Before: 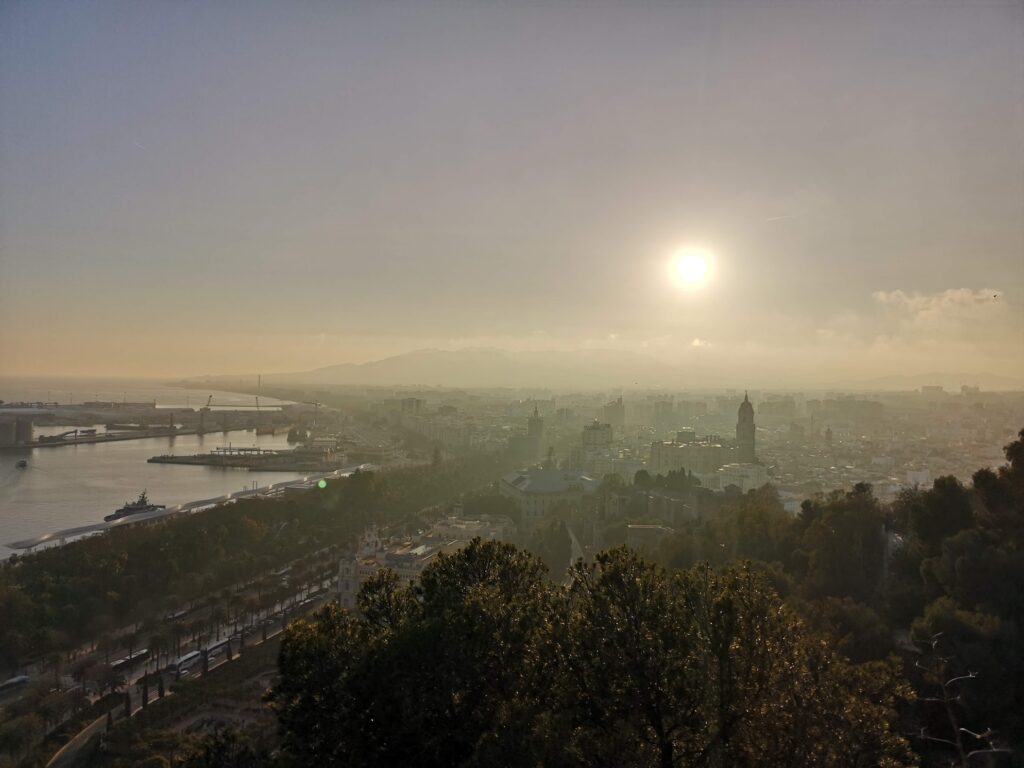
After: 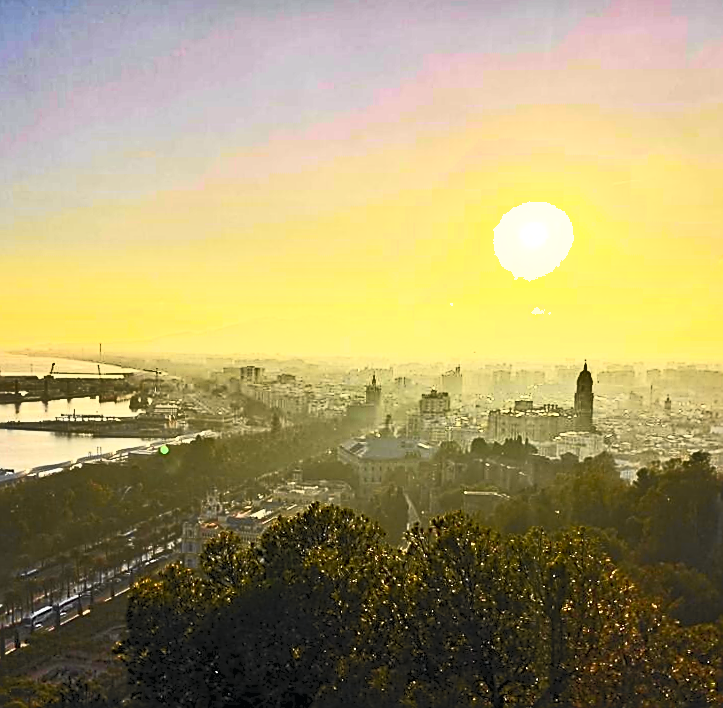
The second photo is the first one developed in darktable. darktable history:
exposure: black level correction 0.001, compensate highlight preservation false
crop and rotate: left 13.15%, top 5.251%, right 12.609%
shadows and highlights: shadows 20.91, highlights -82.73, soften with gaussian
contrast brightness saturation: contrast 1, brightness 1, saturation 1
sharpen: amount 1
color contrast: green-magenta contrast 0.81
tone curve: curves: ch0 [(0, 0.009) (0.037, 0.035) (0.131, 0.126) (0.275, 0.28) (0.476, 0.514) (0.617, 0.667) (0.704, 0.759) (0.813, 0.863) (0.911, 0.931) (0.997, 1)]; ch1 [(0, 0) (0.318, 0.271) (0.444, 0.438) (0.493, 0.496) (0.508, 0.5) (0.534, 0.535) (0.57, 0.582) (0.65, 0.664) (0.746, 0.764) (1, 1)]; ch2 [(0, 0) (0.246, 0.24) (0.36, 0.381) (0.415, 0.434) (0.476, 0.492) (0.502, 0.499) (0.522, 0.518) (0.533, 0.534) (0.586, 0.598) (0.634, 0.643) (0.706, 0.717) (0.853, 0.83) (1, 0.951)], color space Lab, independent channels, preserve colors none
rotate and perspective: rotation 0.074°, lens shift (vertical) 0.096, lens shift (horizontal) -0.041, crop left 0.043, crop right 0.952, crop top 0.024, crop bottom 0.979
